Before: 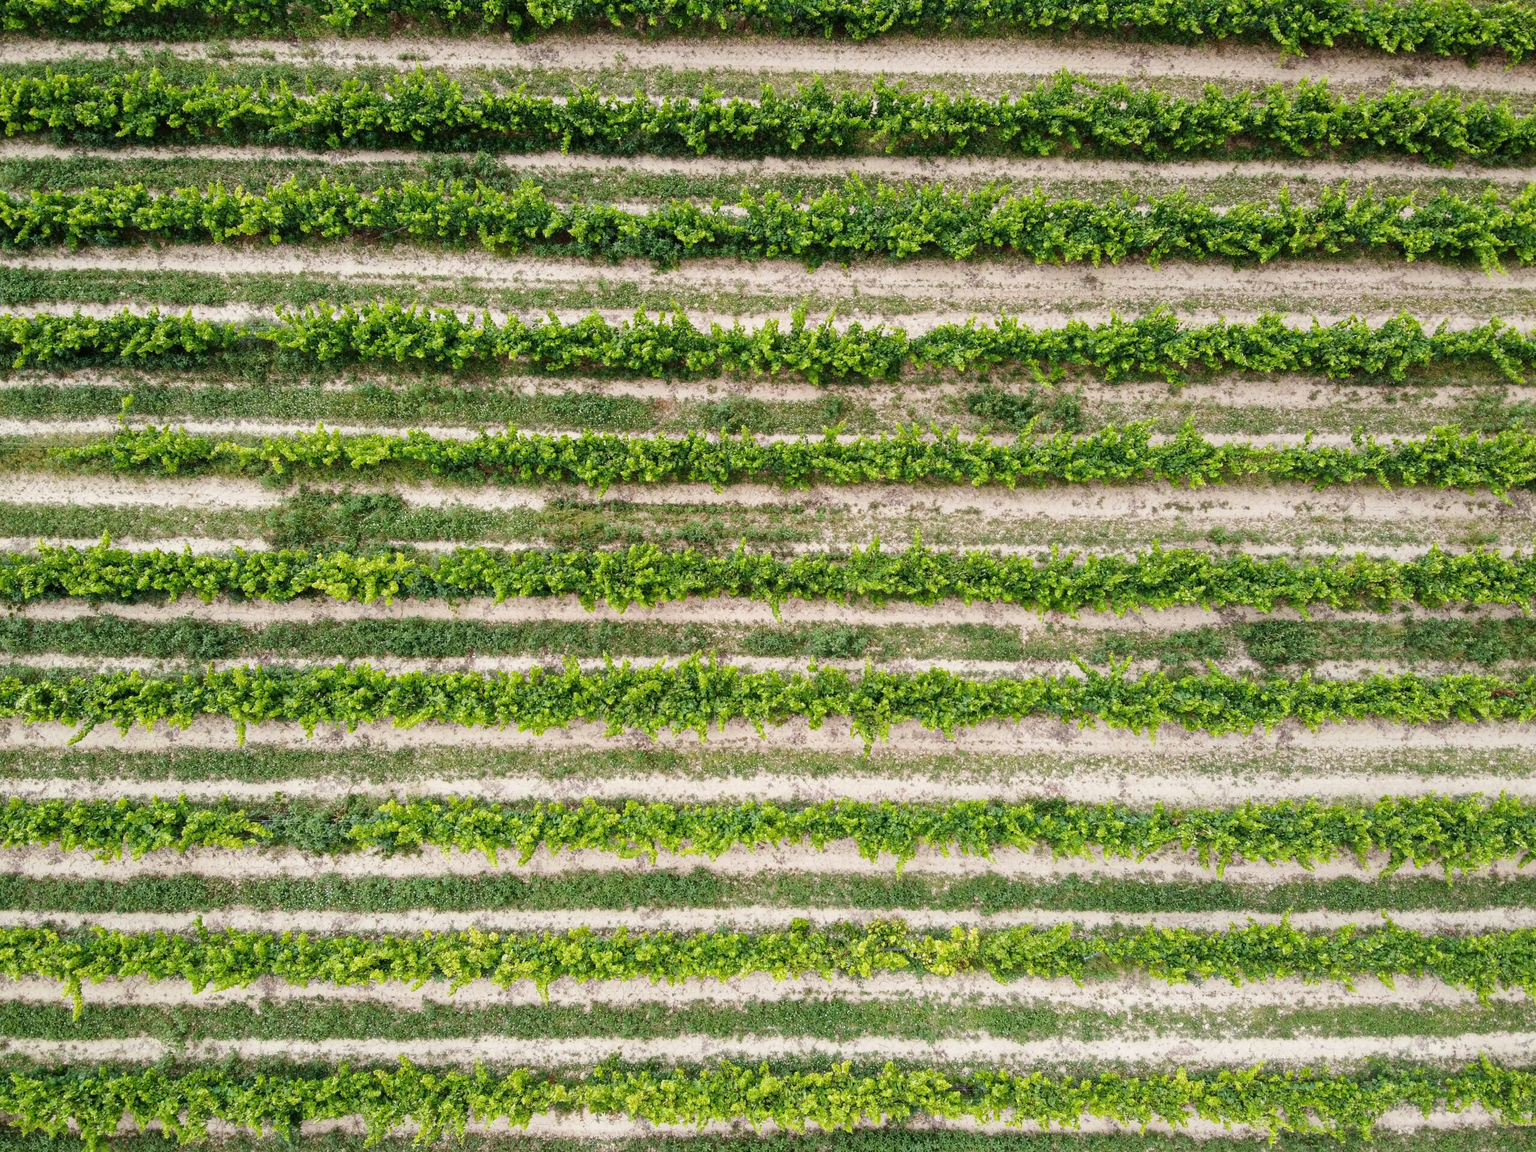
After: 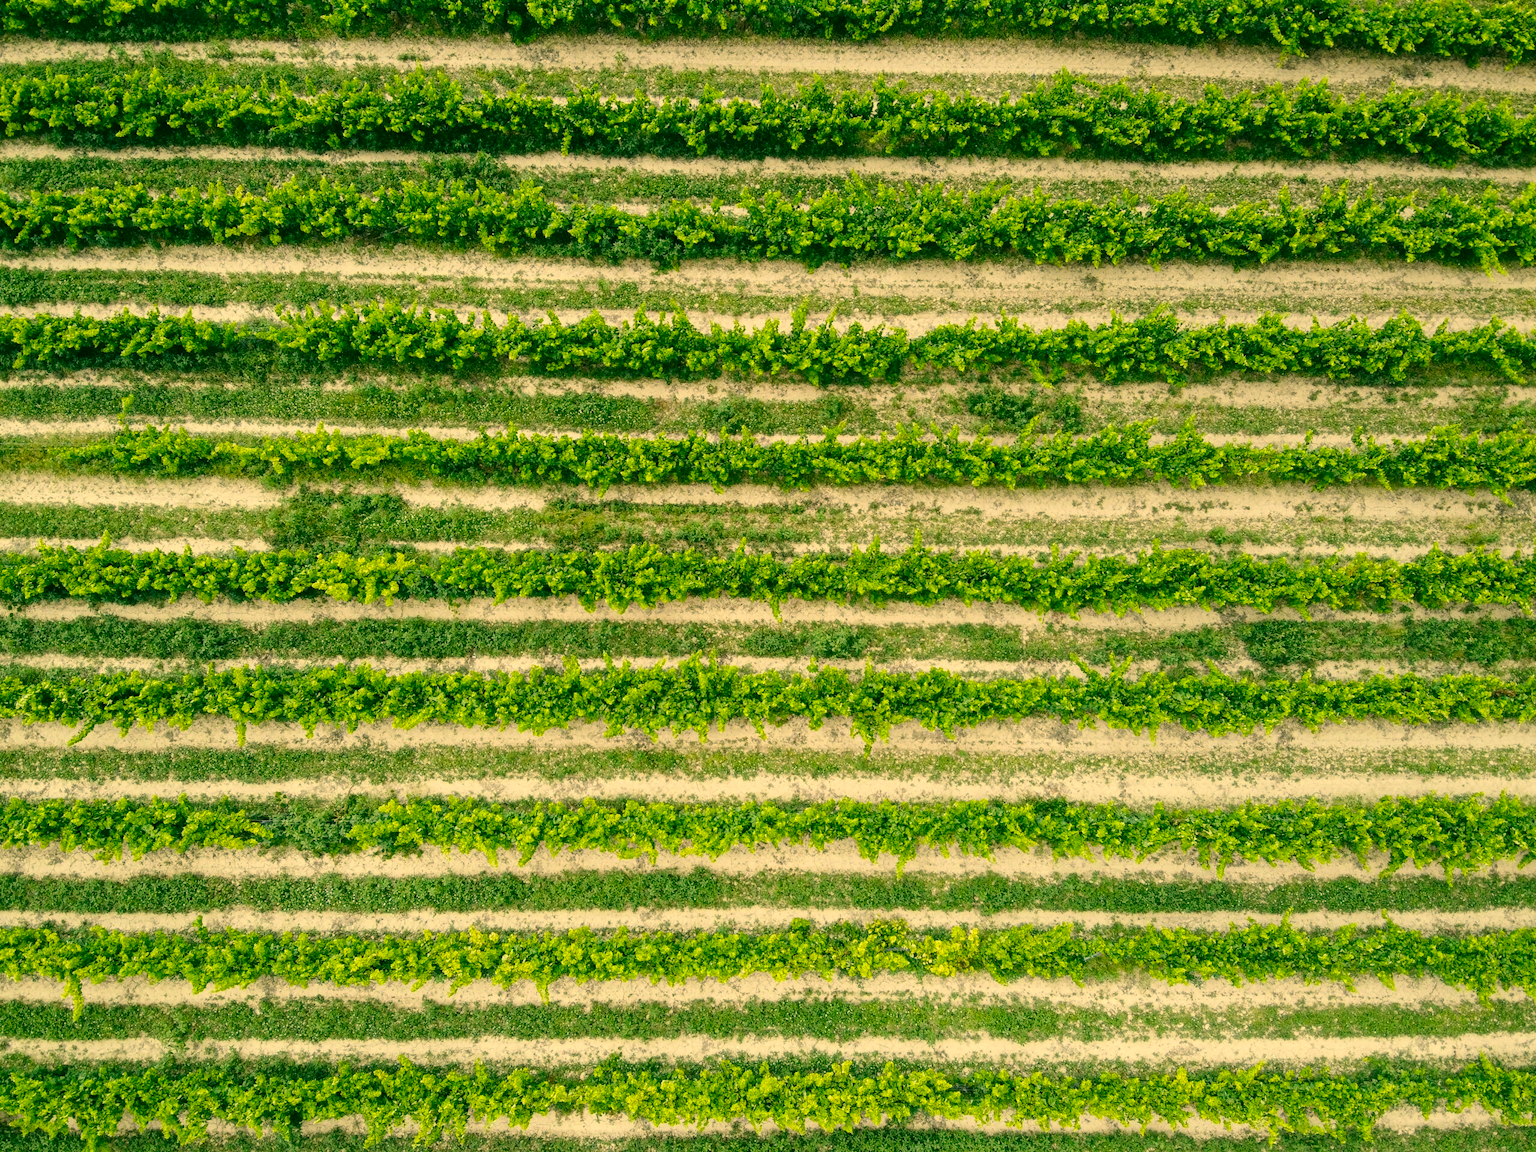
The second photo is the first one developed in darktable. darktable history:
color correction: highlights a* 5.67, highlights b* 33.26, shadows a* -26.17, shadows b* 3.93
